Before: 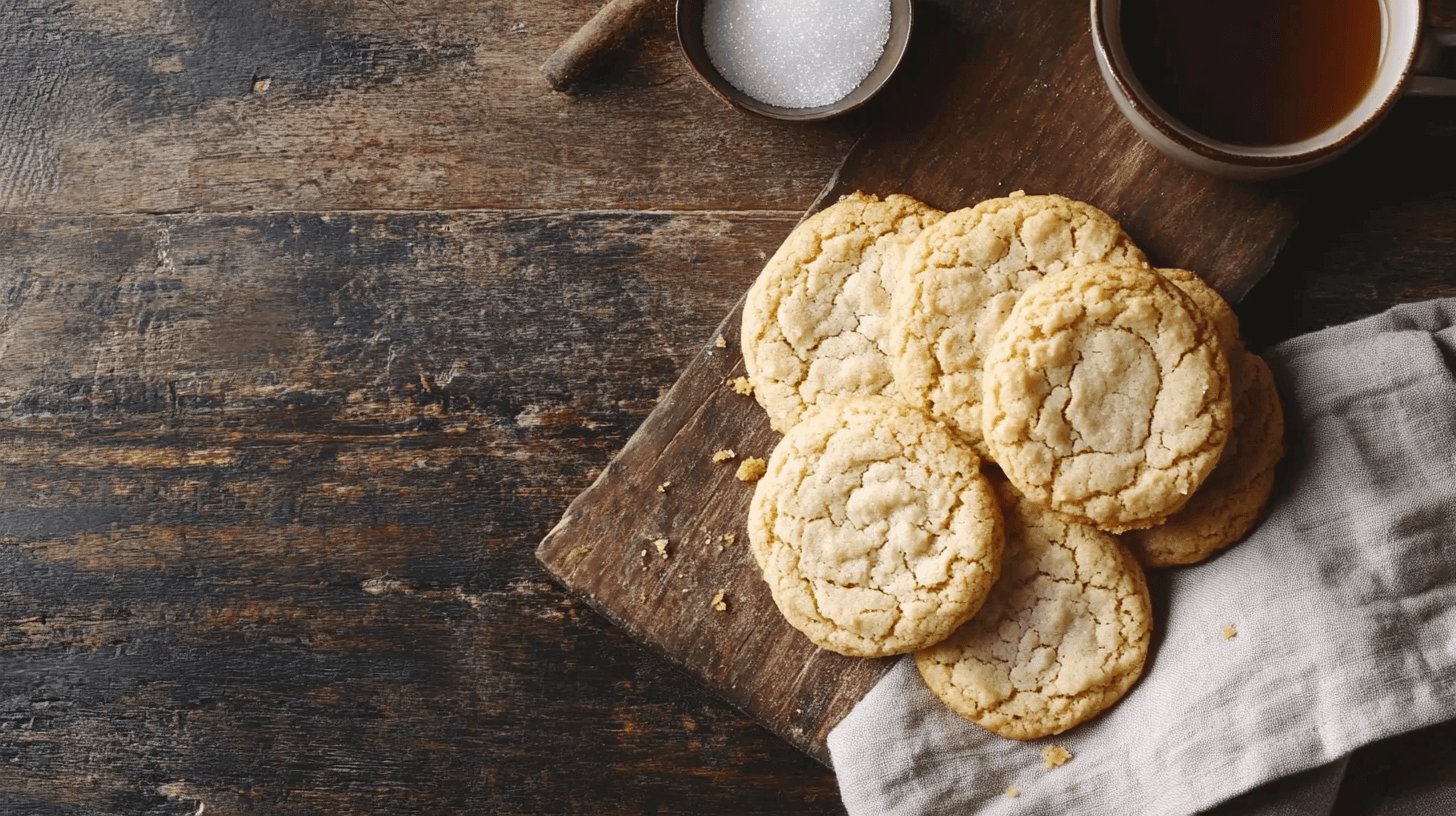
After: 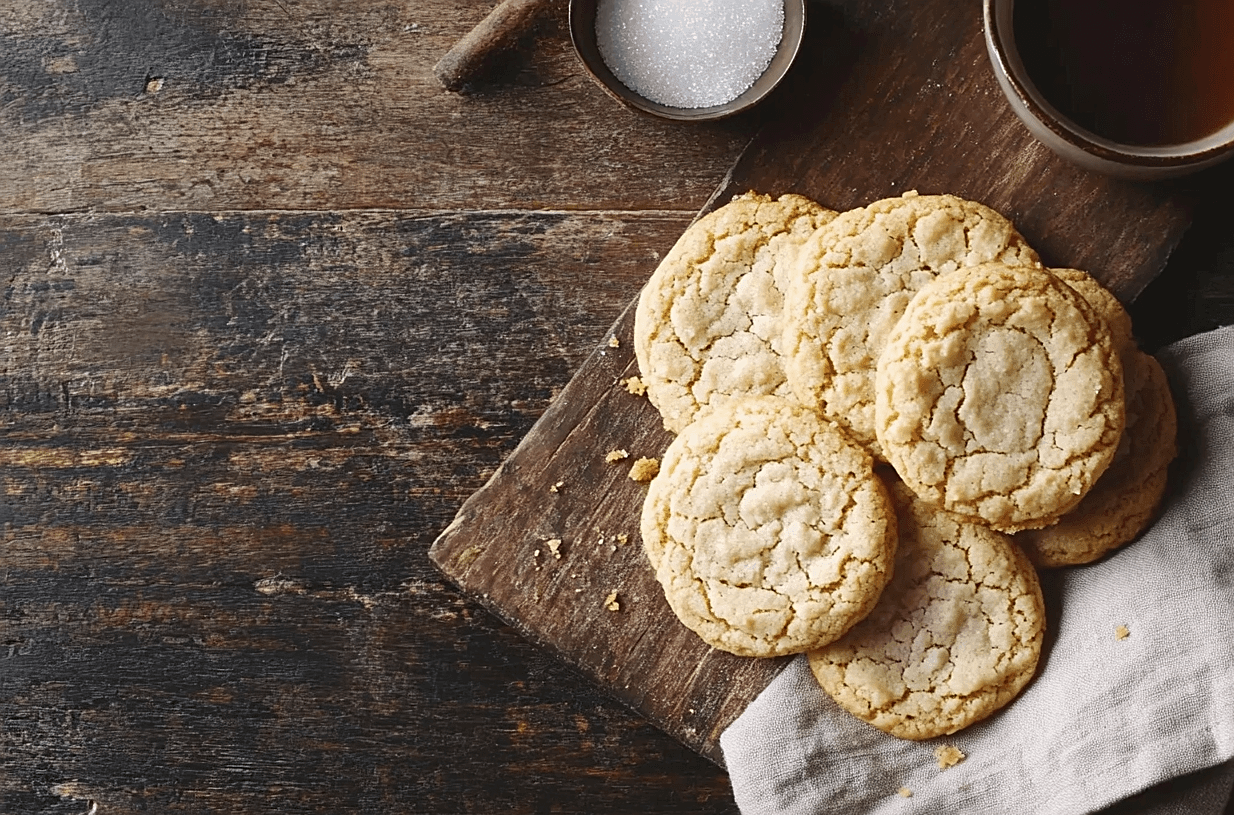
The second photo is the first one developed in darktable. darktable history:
crop: left 7.399%, right 7.823%
sharpen: on, module defaults
contrast brightness saturation: saturation -0.06
